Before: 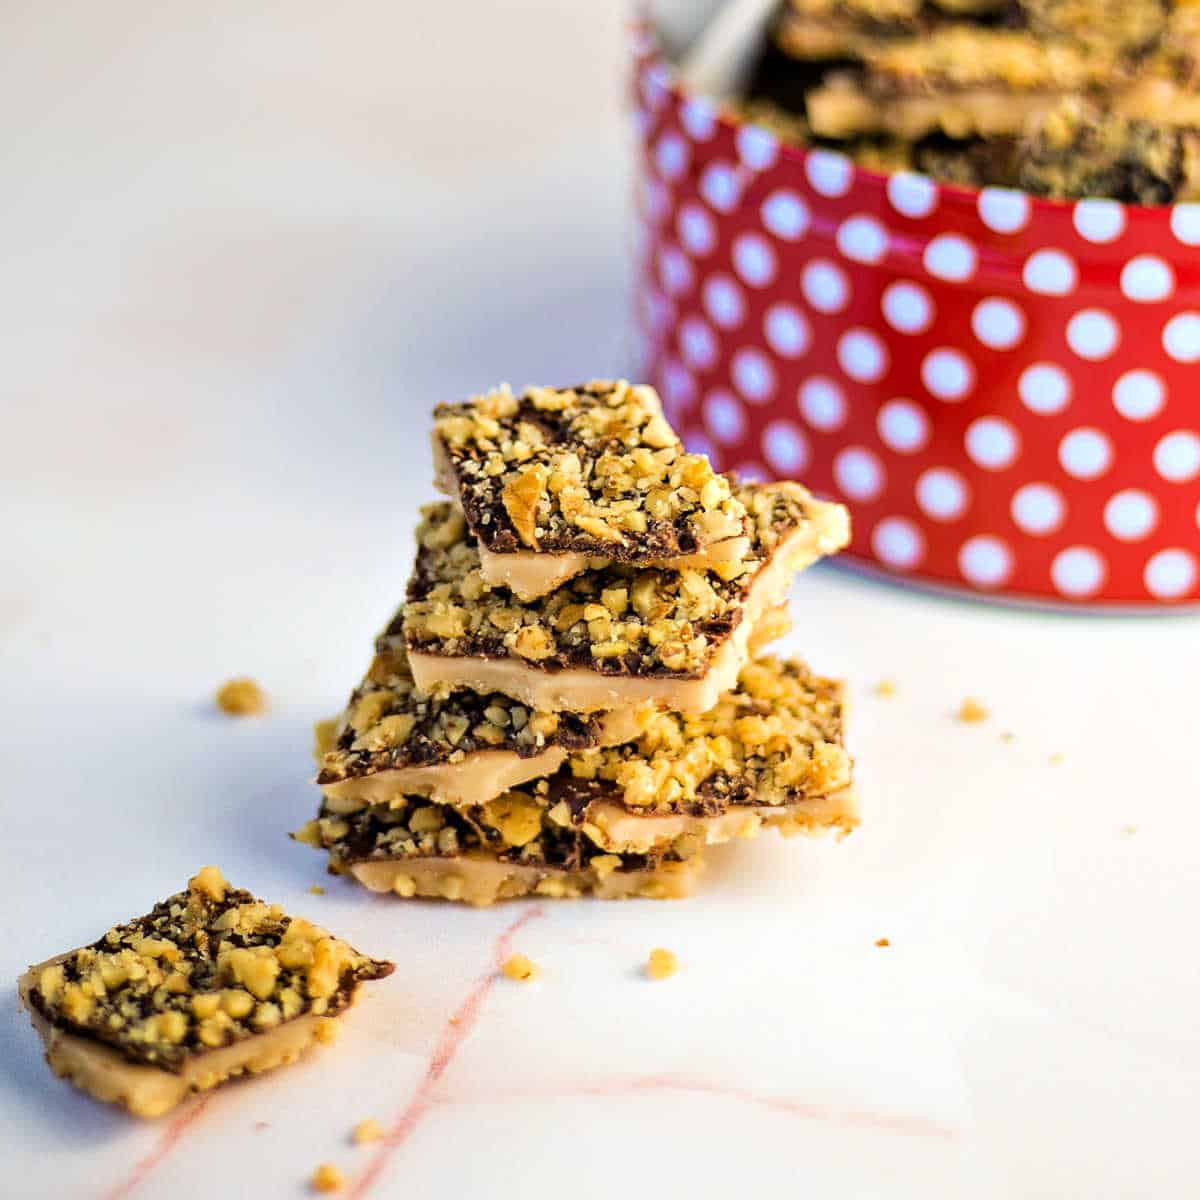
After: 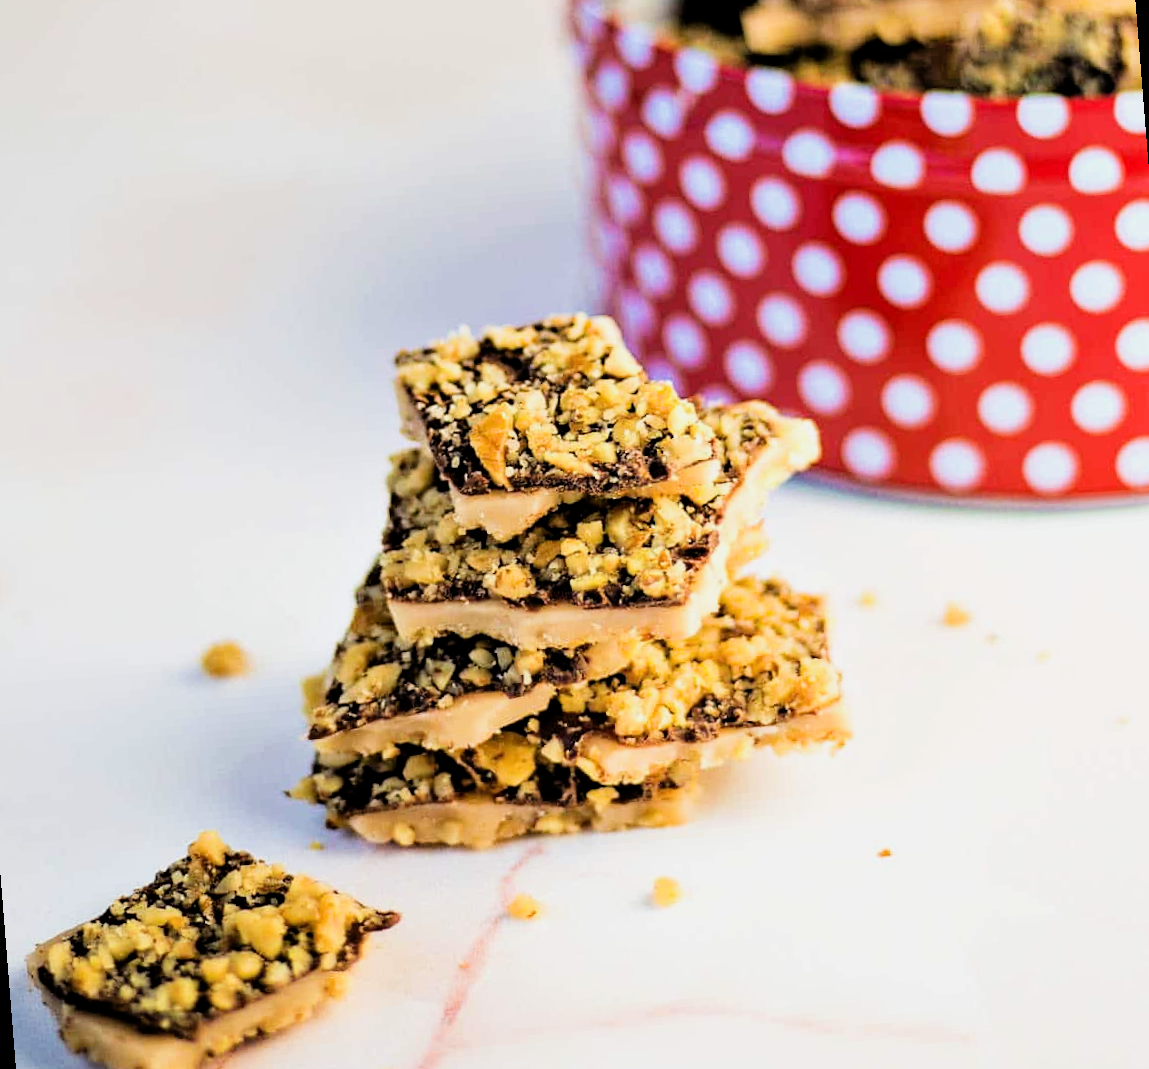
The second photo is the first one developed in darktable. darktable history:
filmic rgb: black relative exposure -5 EV, white relative exposure 3.5 EV, hardness 3.19, contrast 1.2, highlights saturation mix -30%
rotate and perspective: rotation -4.57°, crop left 0.054, crop right 0.944, crop top 0.087, crop bottom 0.914
exposure: exposure 0.3 EV, compensate highlight preservation false
